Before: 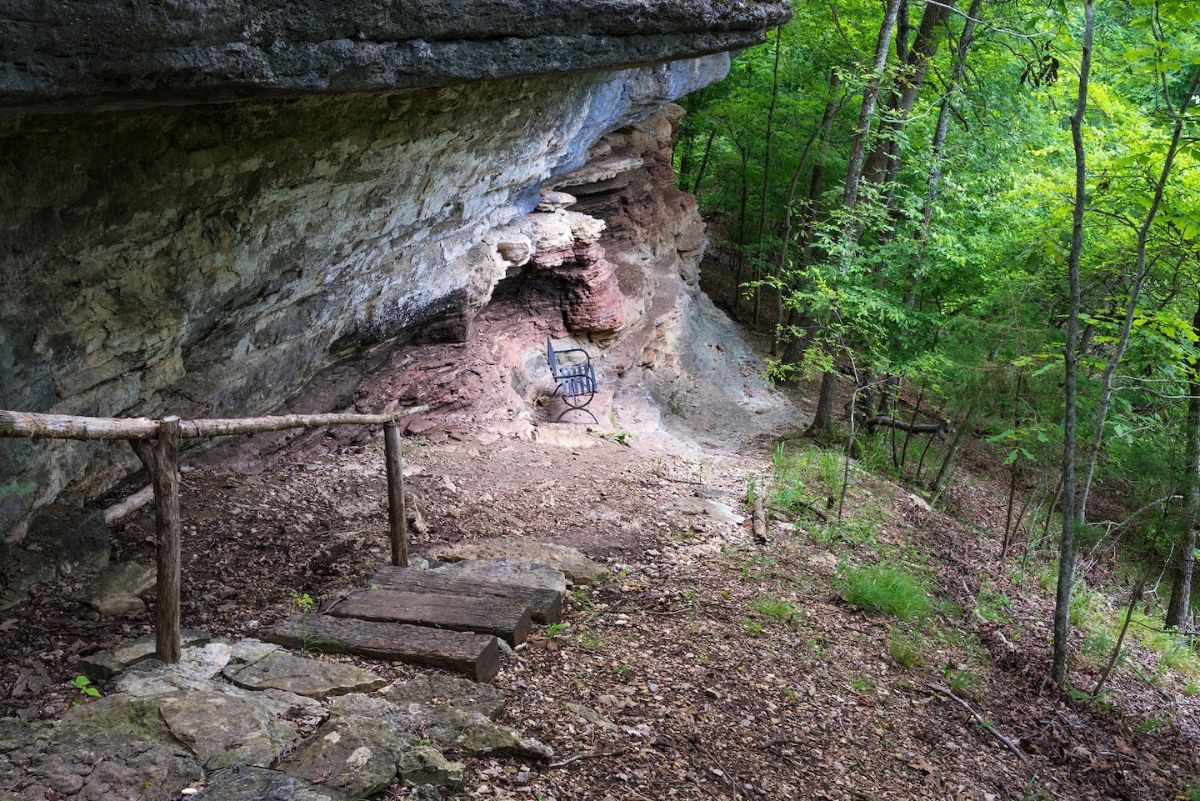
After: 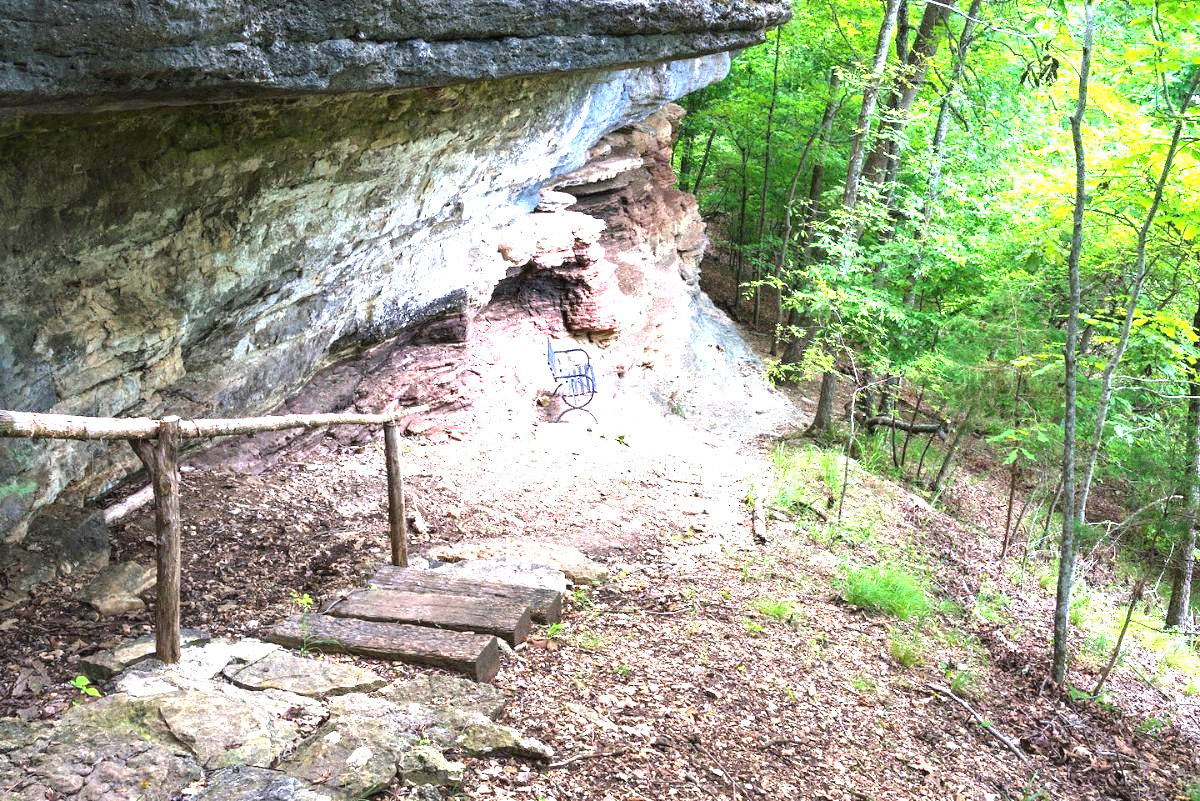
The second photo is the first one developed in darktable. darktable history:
exposure: black level correction 0, exposure 1.904 EV, compensate exposure bias true, compensate highlight preservation false
